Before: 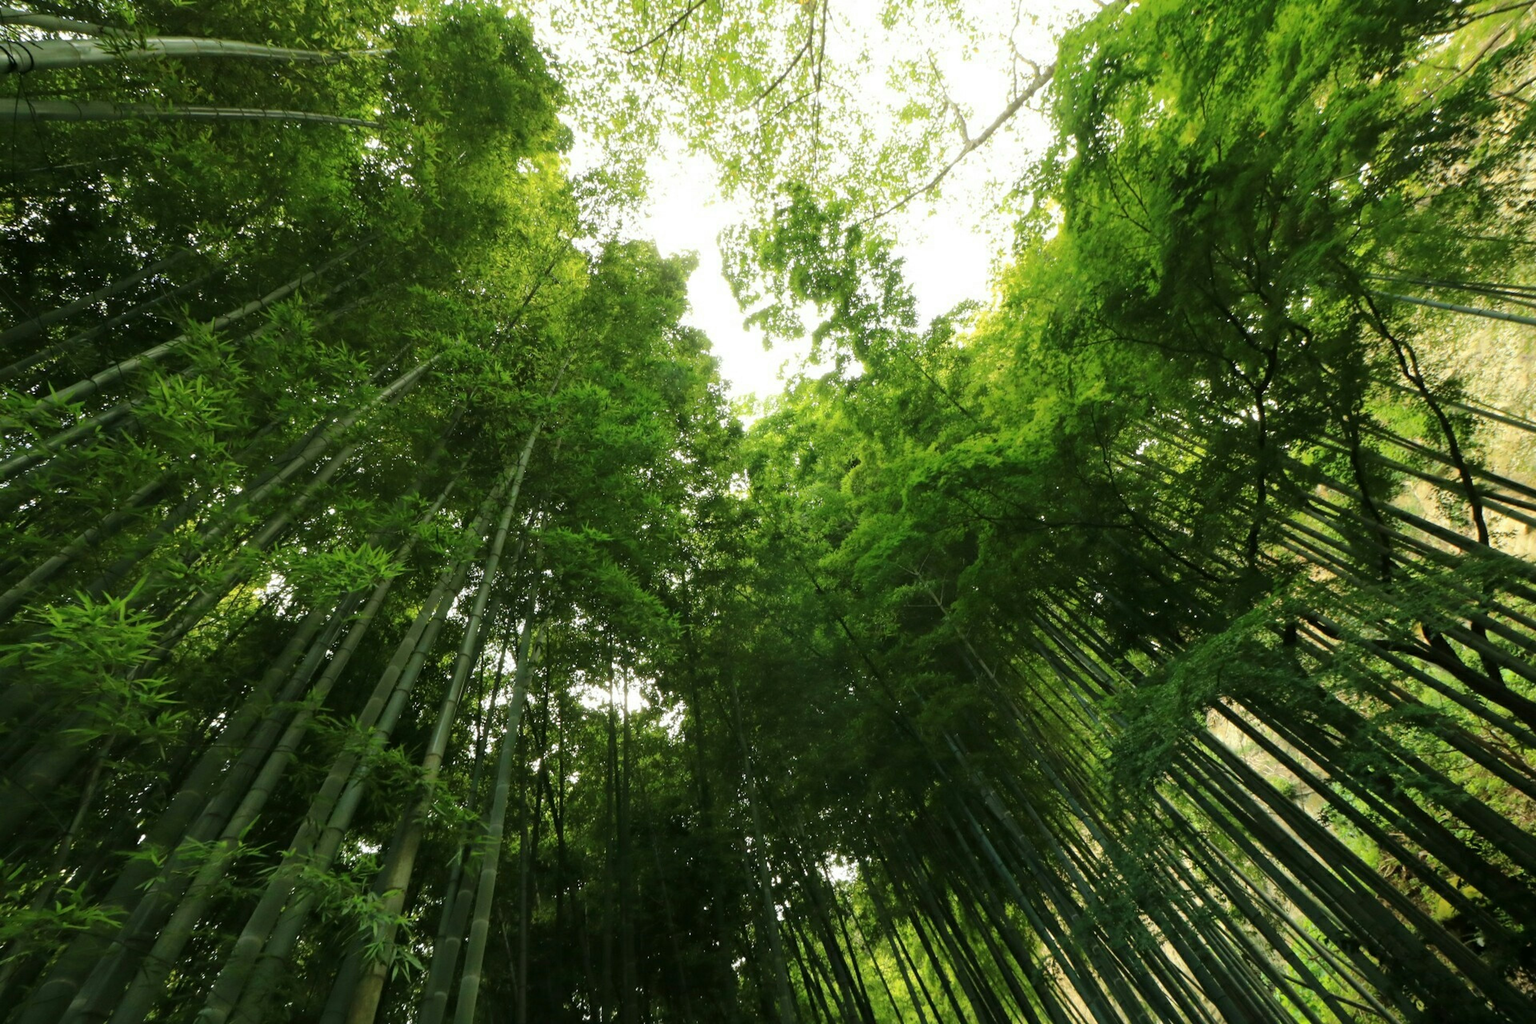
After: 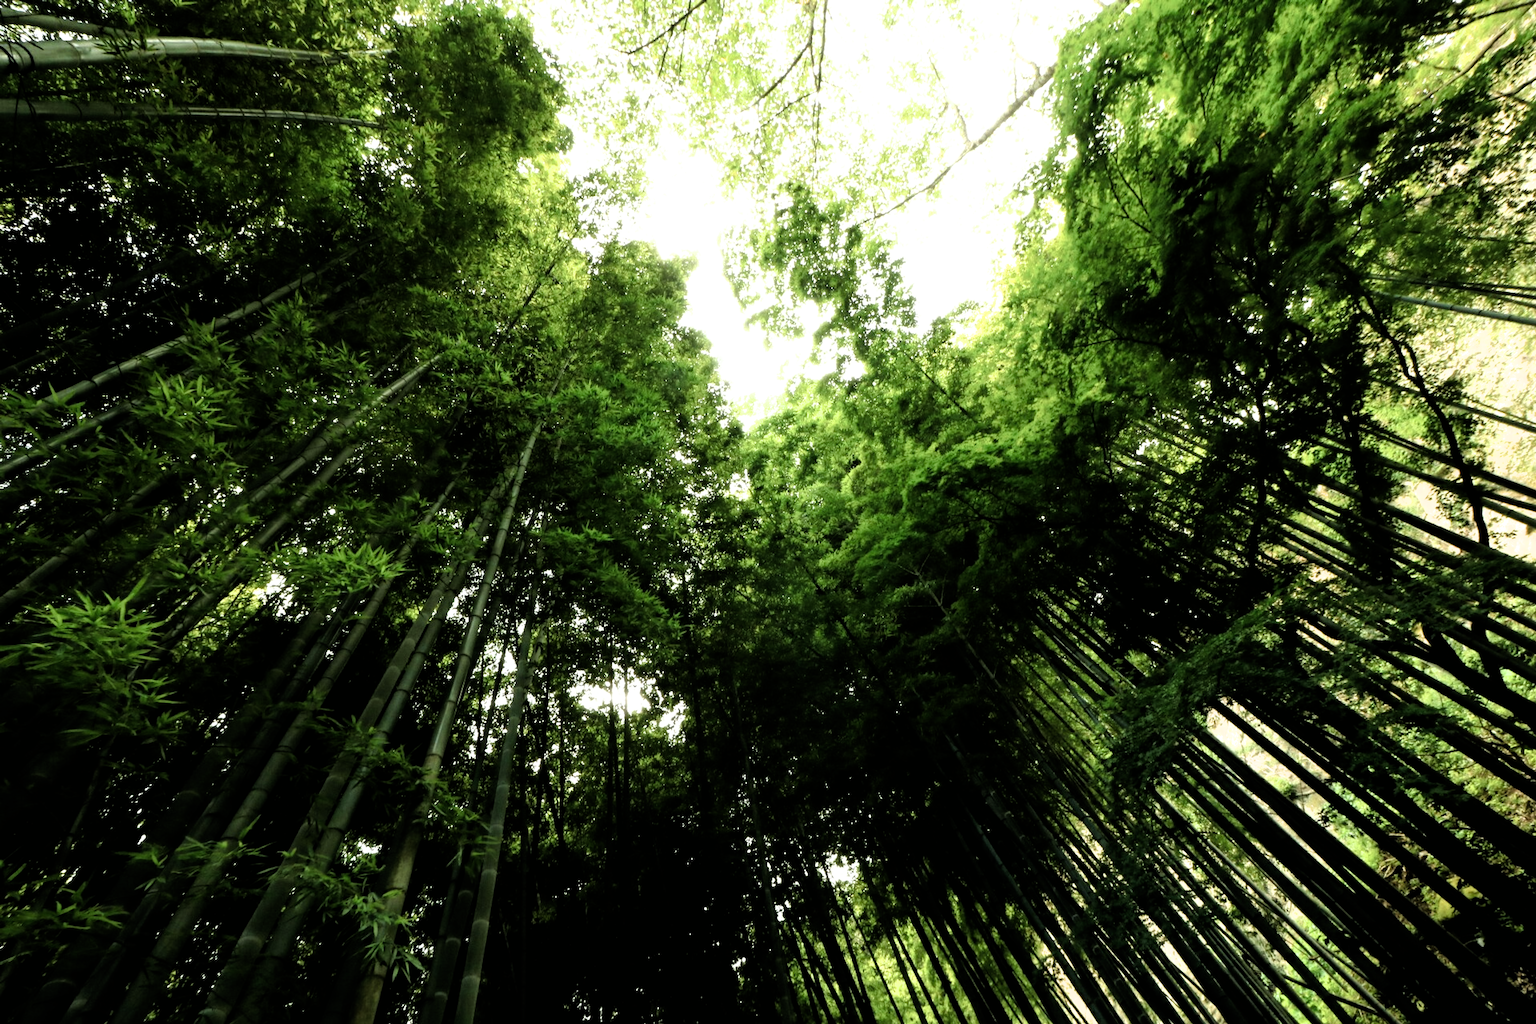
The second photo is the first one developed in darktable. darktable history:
filmic rgb: black relative exposure -8.2 EV, white relative exposure 2.24 EV, hardness 7.17, latitude 85.48%, contrast 1.685, highlights saturation mix -3.36%, shadows ↔ highlights balance -2.01%, iterations of high-quality reconstruction 0
